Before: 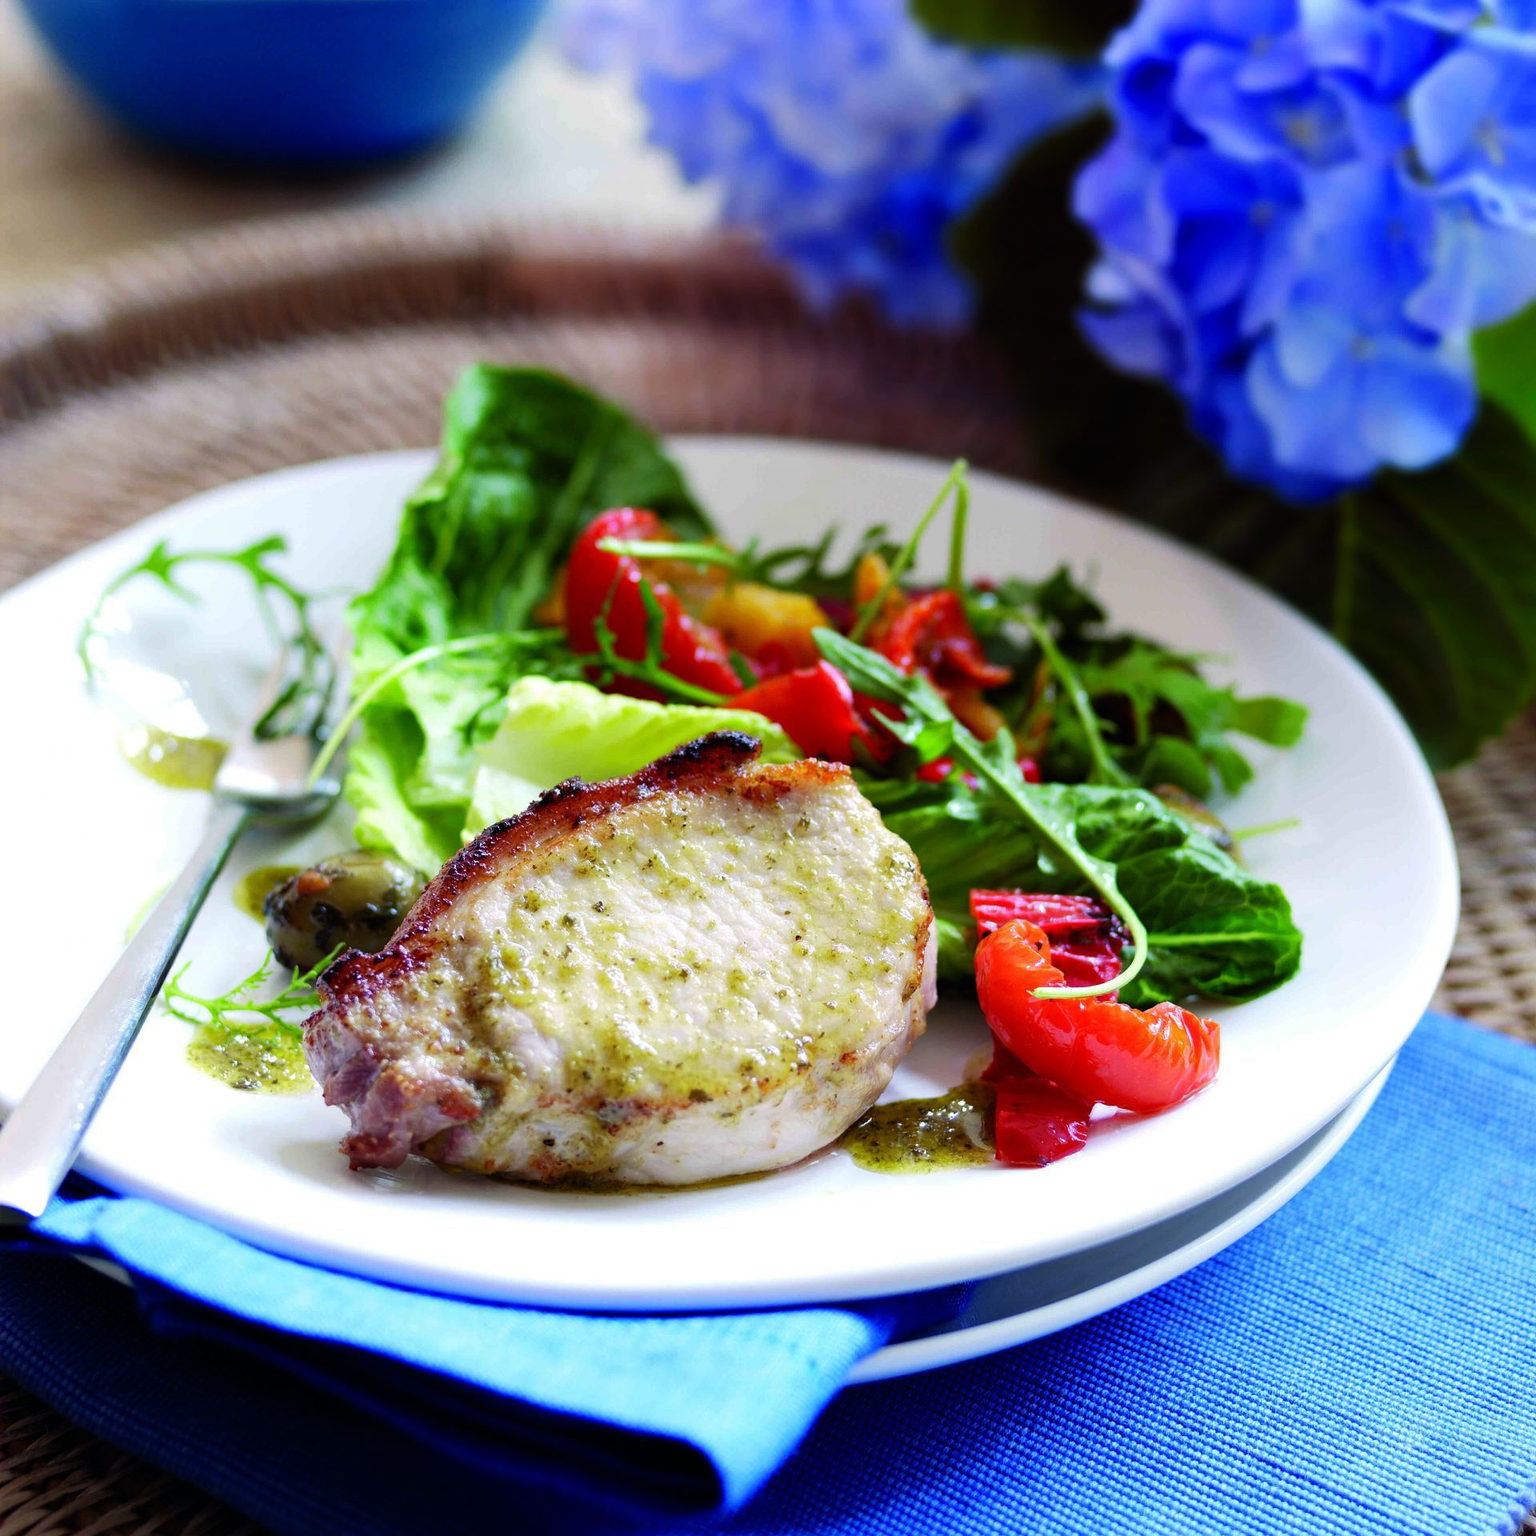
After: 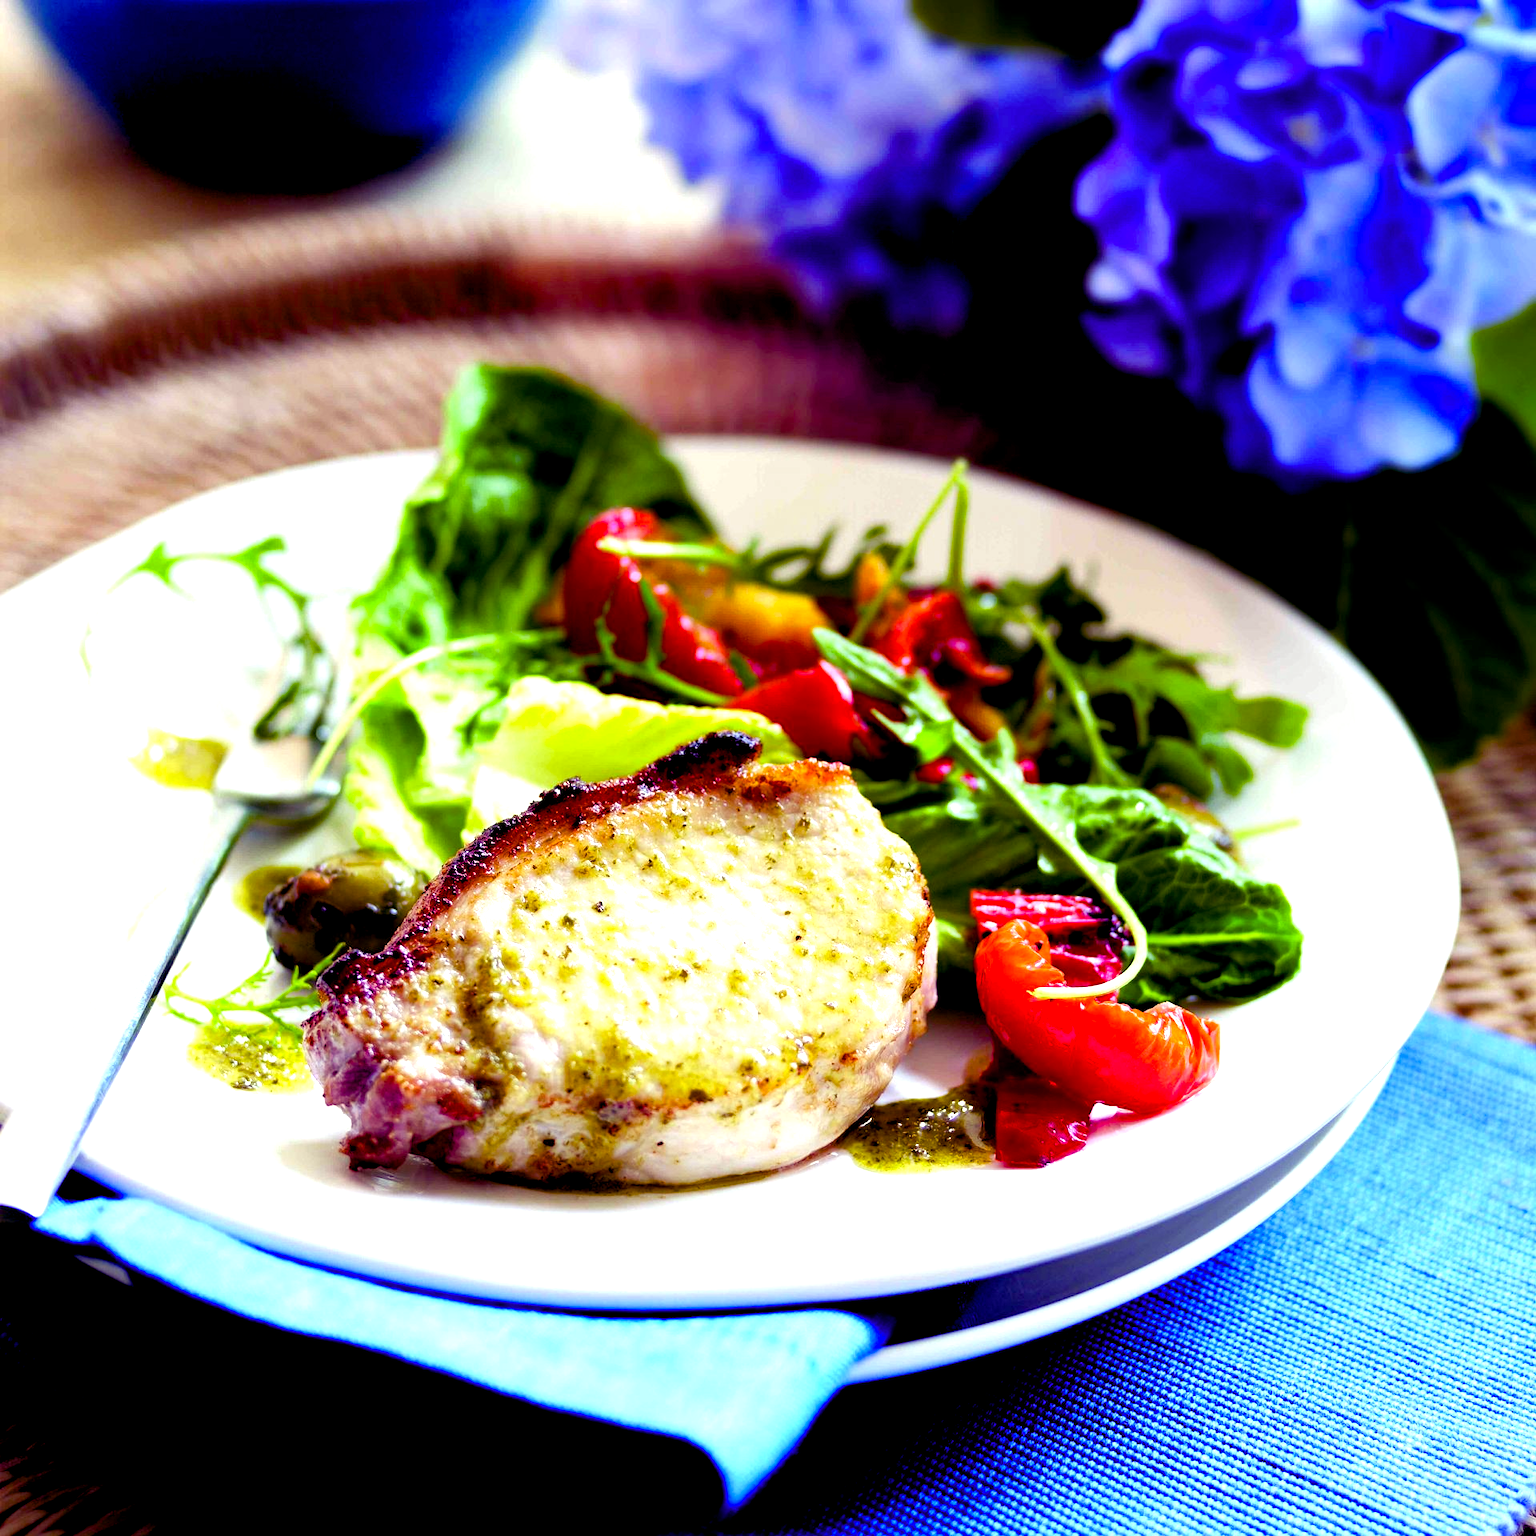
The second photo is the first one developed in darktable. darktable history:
exposure: black level correction 0.005, exposure 0.286 EV, compensate highlight preservation false
color balance rgb: shadows lift › luminance -21.66%, shadows lift › chroma 8.98%, shadows lift › hue 283.37°, power › chroma 1.55%, power › hue 25.59°, highlights gain › luminance 6.08%, highlights gain › chroma 2.55%, highlights gain › hue 90°, global offset › luminance -0.87%, perceptual saturation grading › global saturation 27.49%, perceptual saturation grading › highlights -28.39%, perceptual saturation grading › mid-tones 15.22%, perceptual saturation grading › shadows 33.98%, perceptual brilliance grading › highlights 10%, perceptual brilliance grading › mid-tones 5%
